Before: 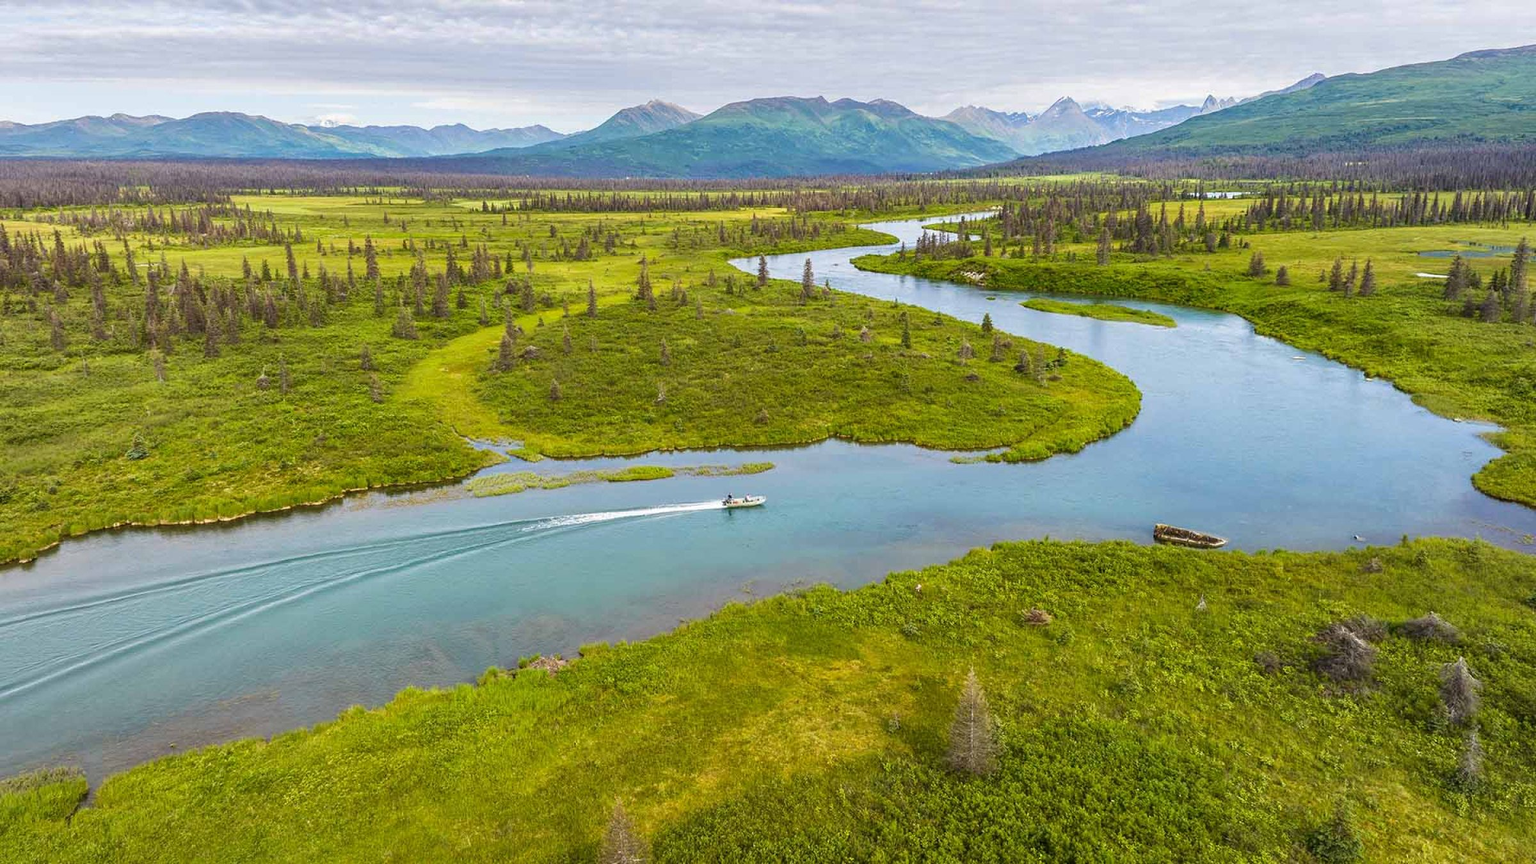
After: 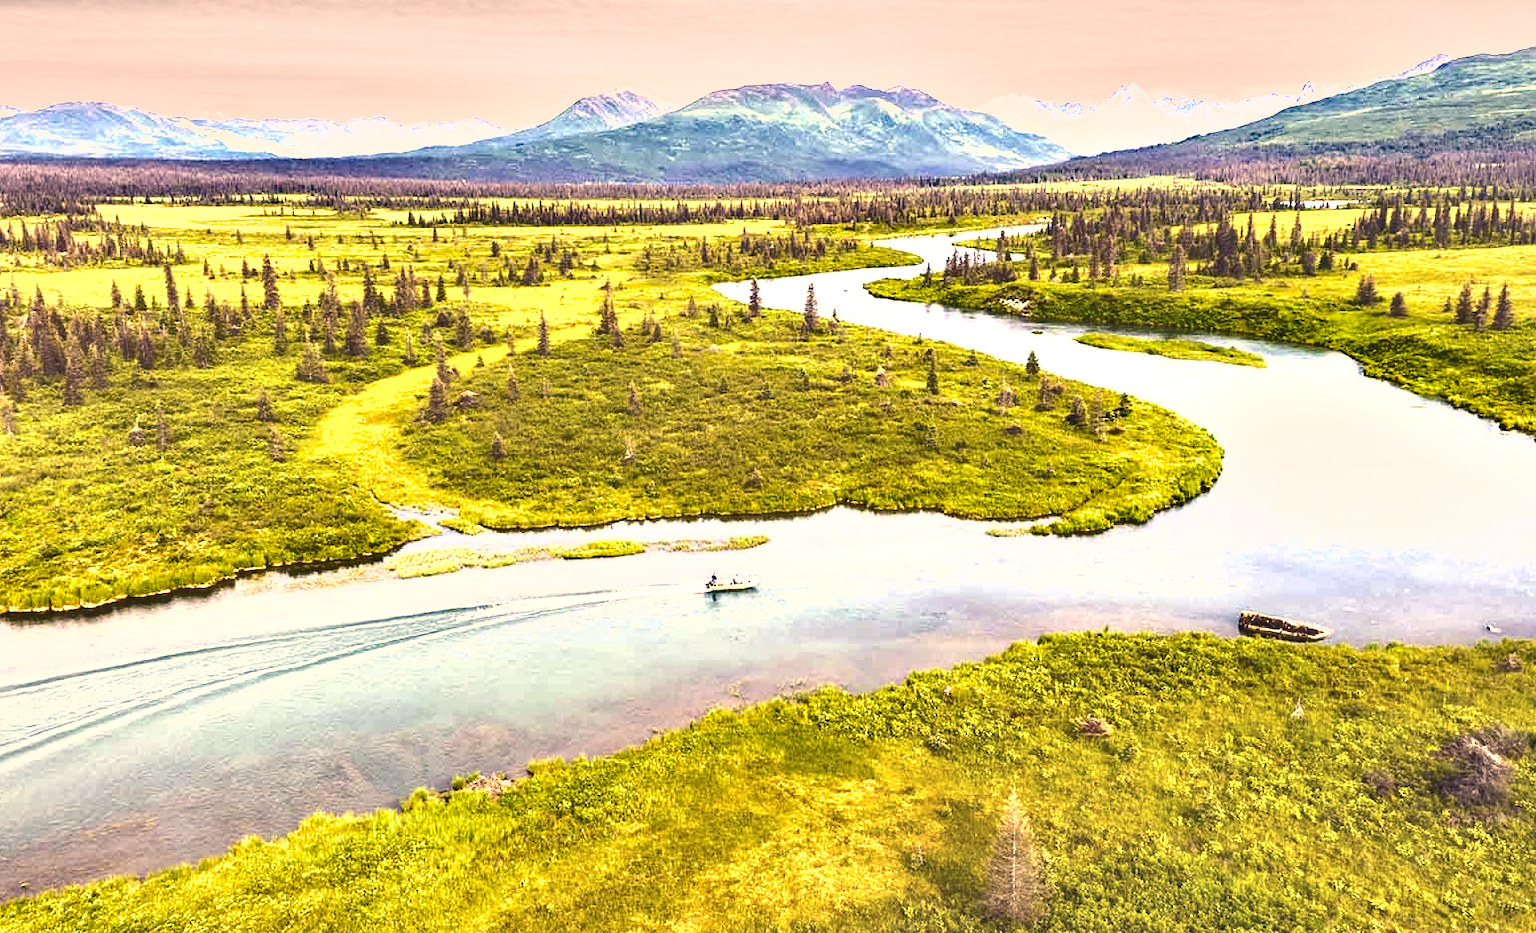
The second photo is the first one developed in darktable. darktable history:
color correction: highlights a* 19.65, highlights b* 26.8, shadows a* 3.45, shadows b* -16.51, saturation 0.718
exposure: black level correction 0.001, exposure 1.398 EV, compensate highlight preservation false
shadows and highlights: soften with gaussian
levels: gray 50.75%, levels [0.026, 0.507, 0.987]
crop: left 9.991%, top 3.526%, right 9.211%, bottom 9.207%
